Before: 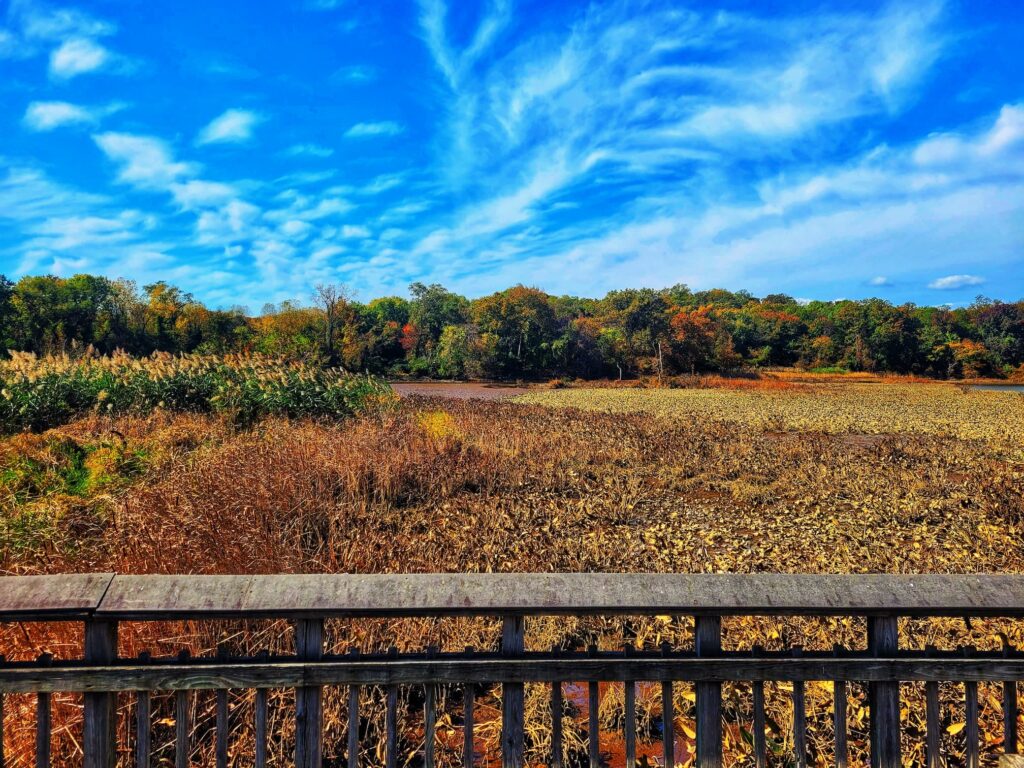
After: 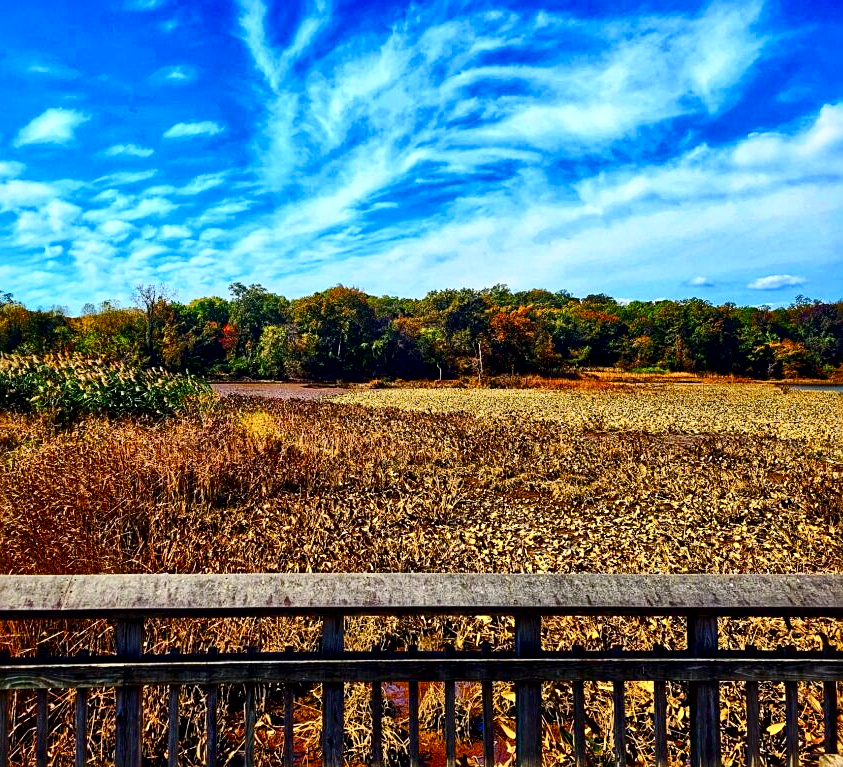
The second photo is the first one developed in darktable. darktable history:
local contrast: mode bilateral grid, contrast 25, coarseness 47, detail 151%, midtone range 0.2
sharpen: radius 2.167, amount 0.381, threshold 0
contrast brightness saturation: contrast 0.28
rotate and perspective: crop left 0, crop top 0
crop: left 17.582%, bottom 0.031%
contrast equalizer: octaves 7, y [[0.6 ×6], [0.55 ×6], [0 ×6], [0 ×6], [0 ×6]], mix -0.2
color balance rgb: perceptual saturation grading › global saturation 20%, perceptual saturation grading › highlights -25%, perceptual saturation grading › shadows 50%
